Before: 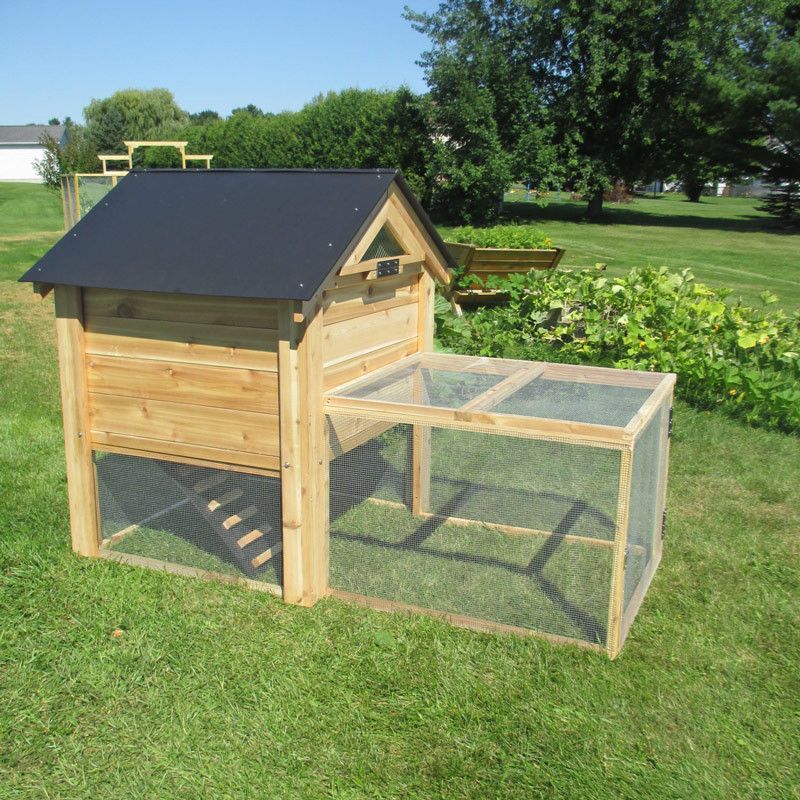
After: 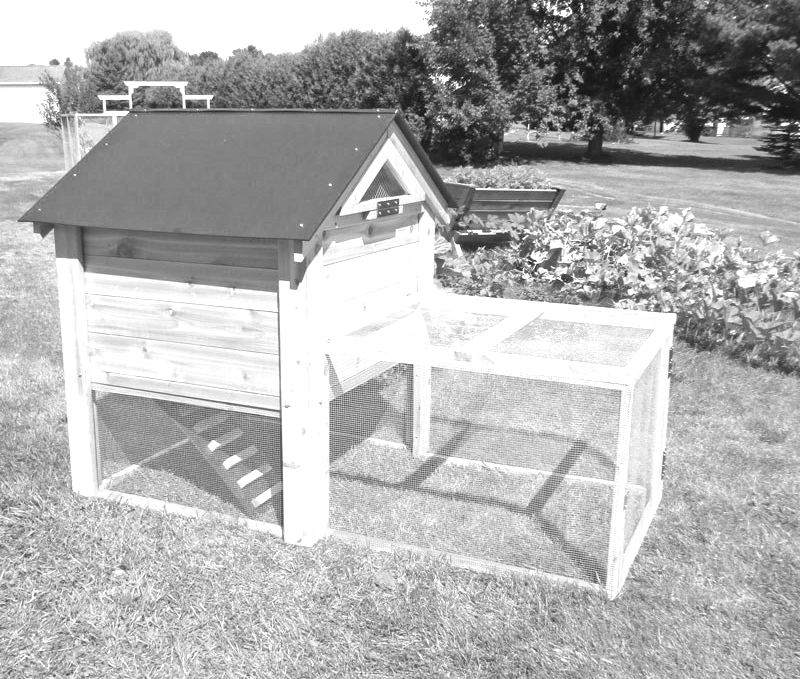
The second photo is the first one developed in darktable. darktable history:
exposure: exposure 1.268 EV, compensate highlight preservation false
crop: top 7.602%, bottom 7.449%
color zones: curves: ch0 [(0, 0.613) (0.01, 0.613) (0.245, 0.448) (0.498, 0.529) (0.642, 0.665) (0.879, 0.777) (0.99, 0.613)]; ch1 [(0, 0) (0.143, 0) (0.286, 0) (0.429, 0) (0.571, 0) (0.714, 0) (0.857, 0)]
